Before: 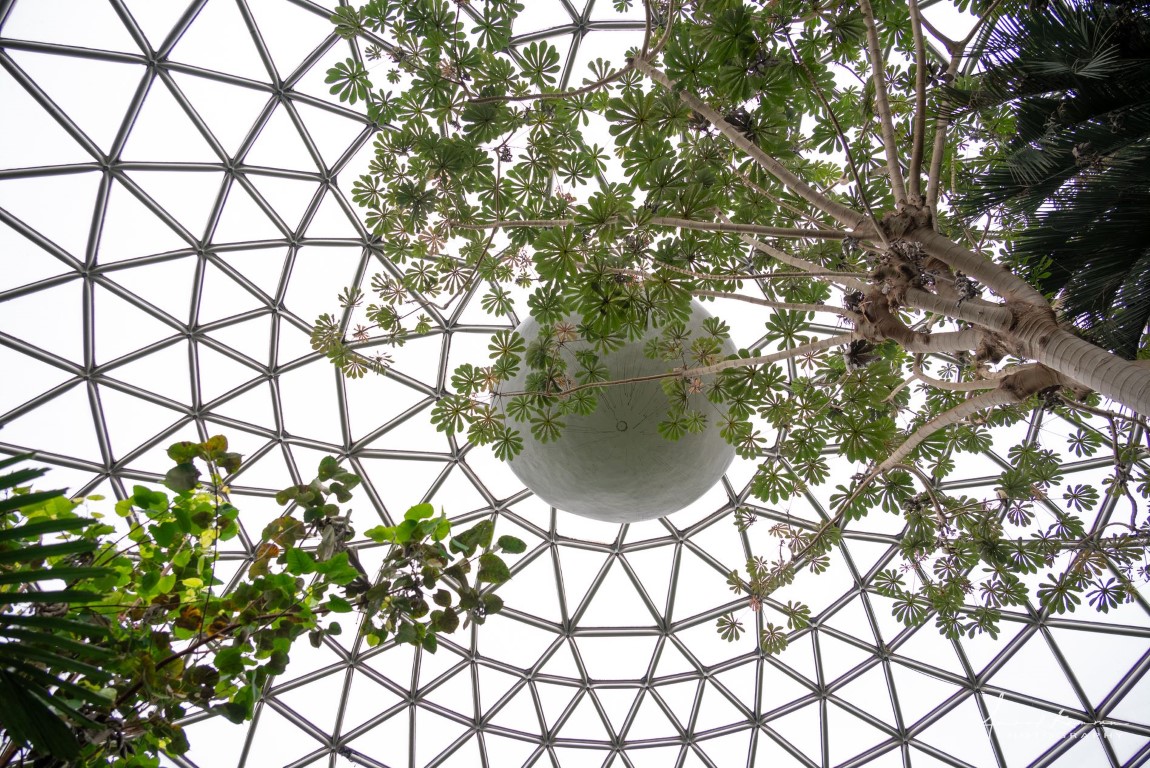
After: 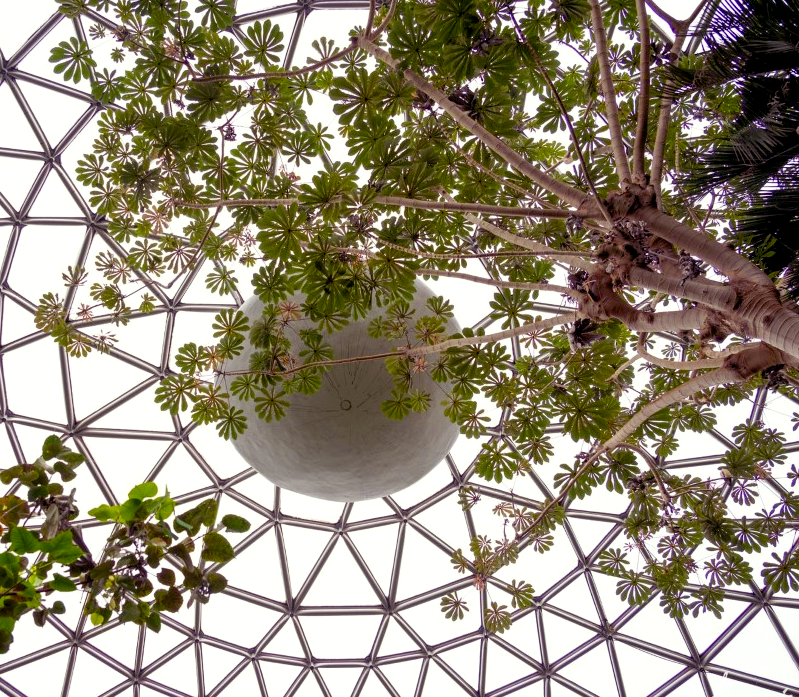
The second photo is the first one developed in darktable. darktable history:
crop and rotate: left 24.034%, top 2.838%, right 6.406%, bottom 6.299%
color balance rgb: shadows lift › luminance -21.66%, shadows lift › chroma 8.98%, shadows lift › hue 283.37°, power › chroma 1.05%, power › hue 25.59°, highlights gain › luminance 6.08%, highlights gain › chroma 2.55%, highlights gain › hue 90°, global offset › luminance -0.87%, perceptual saturation grading › global saturation 25%, perceptual saturation grading › highlights -28.39%, perceptual saturation grading › shadows 33.98%
white balance: red 0.98, blue 1.034
